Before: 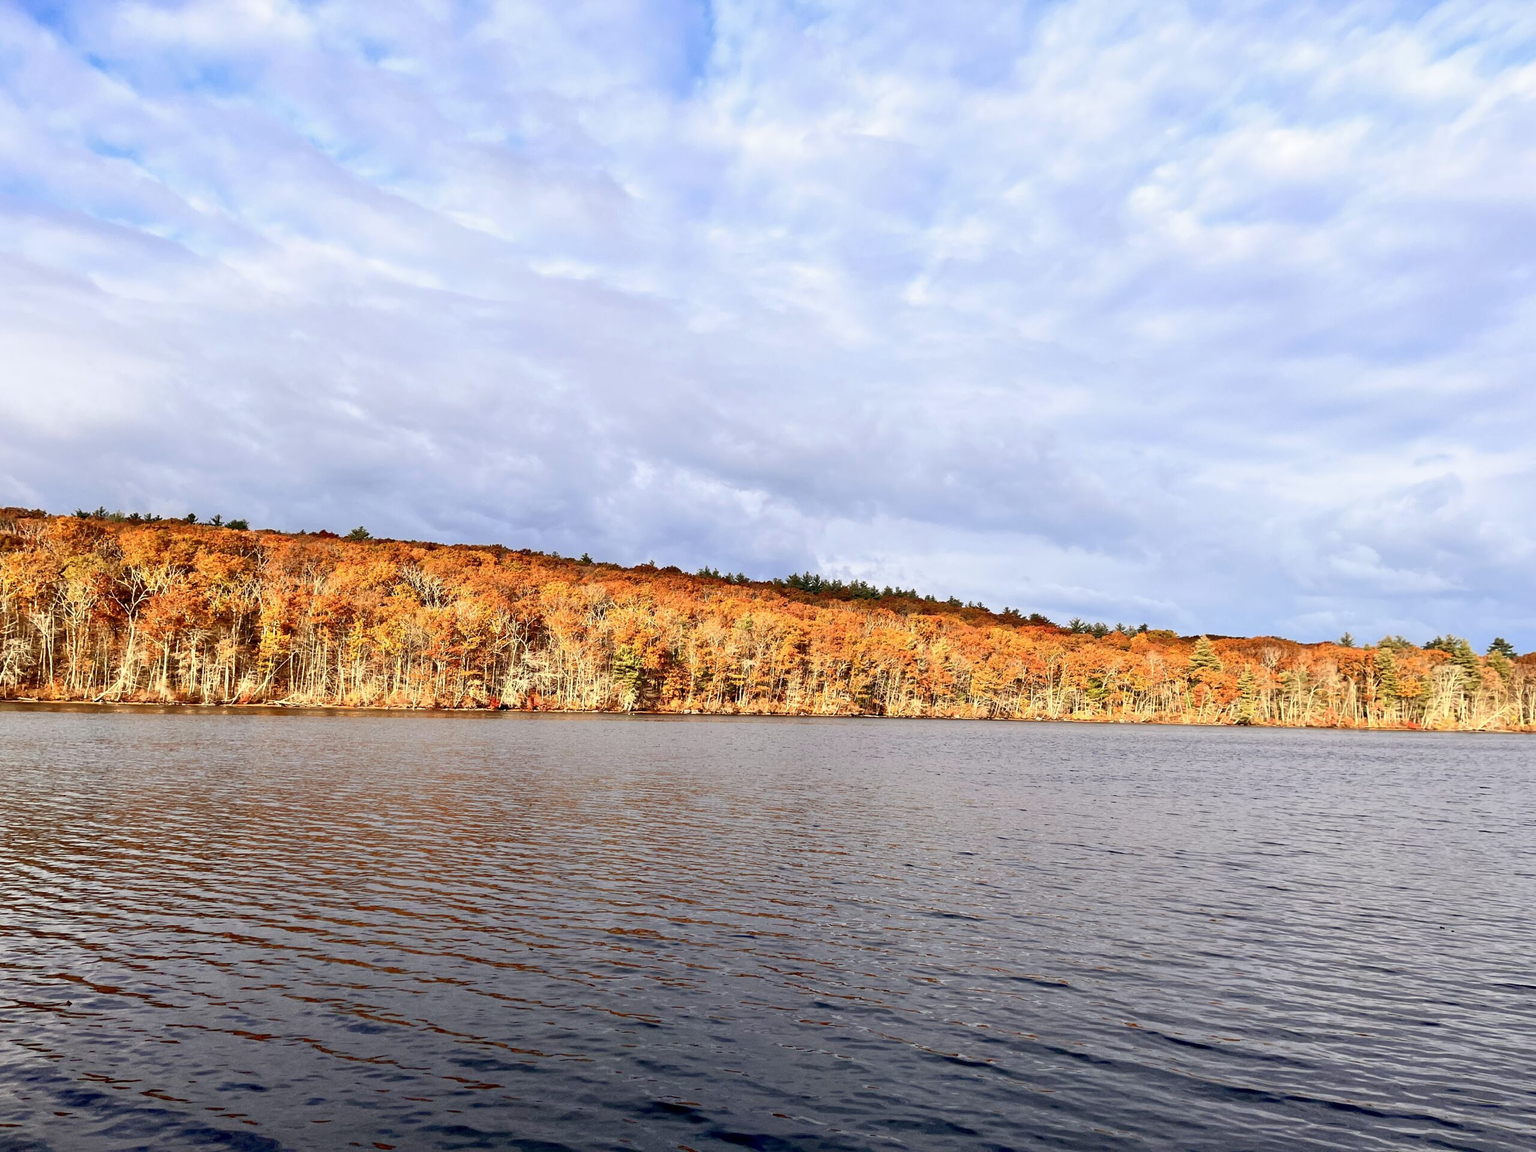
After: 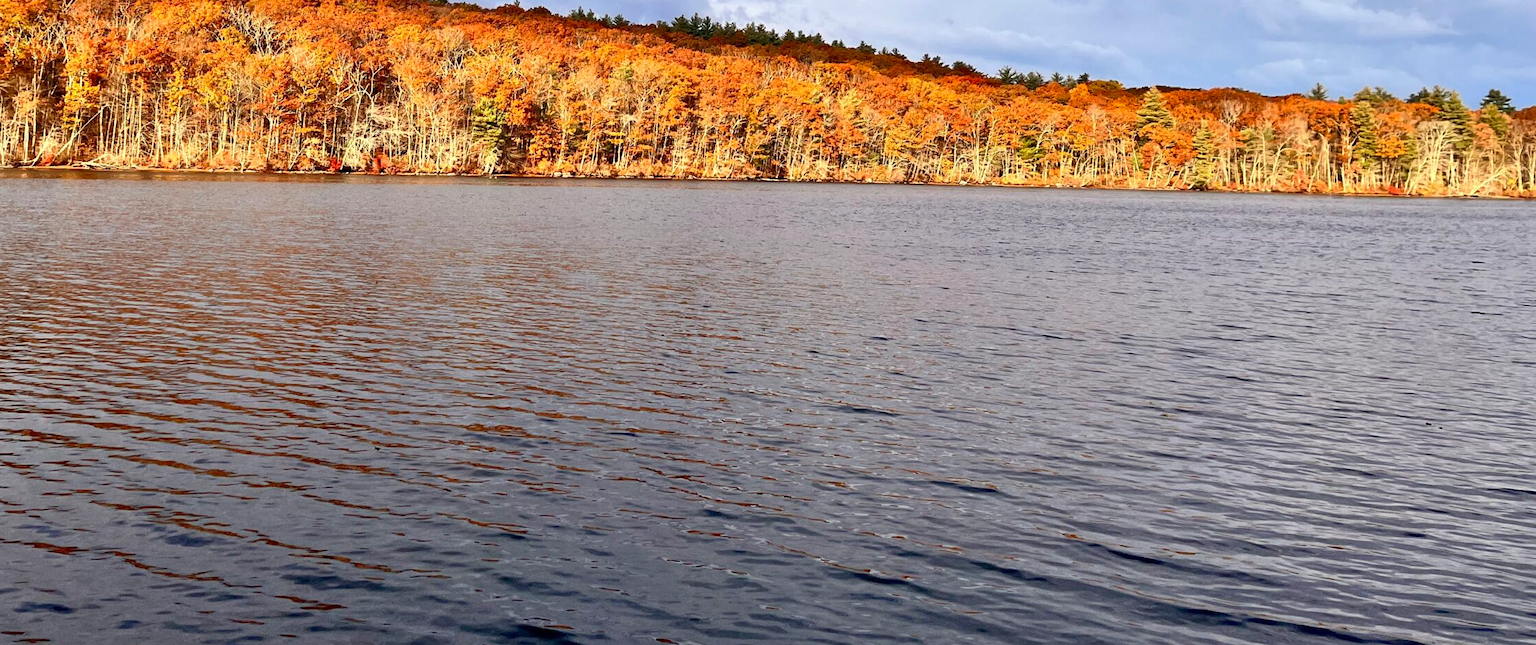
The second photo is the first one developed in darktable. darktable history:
crop and rotate: left 13.297%, top 48.667%, bottom 2.754%
shadows and highlights: white point adjustment 0.931, soften with gaussian
